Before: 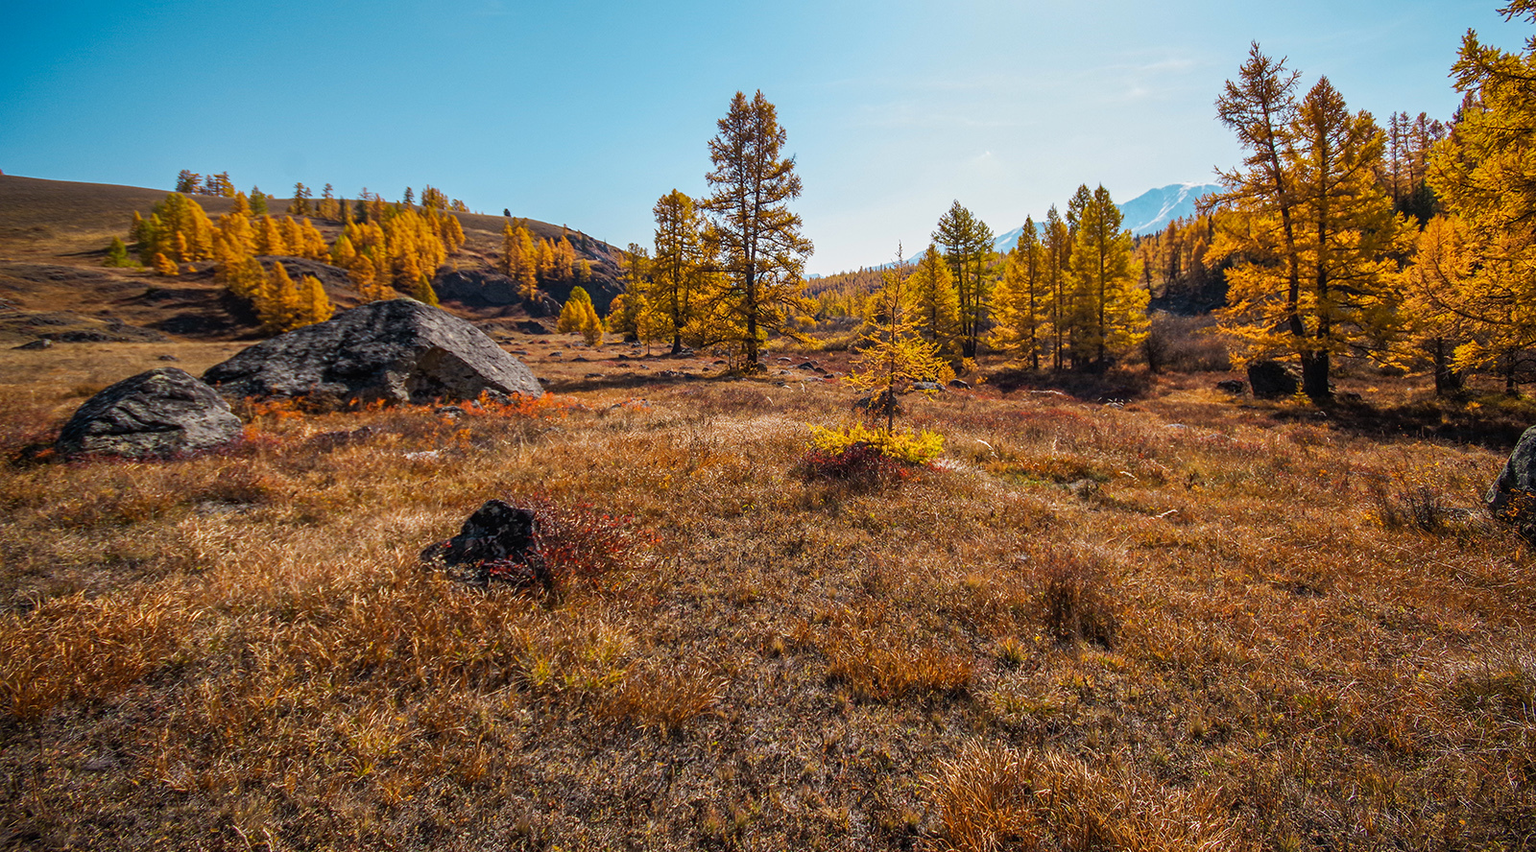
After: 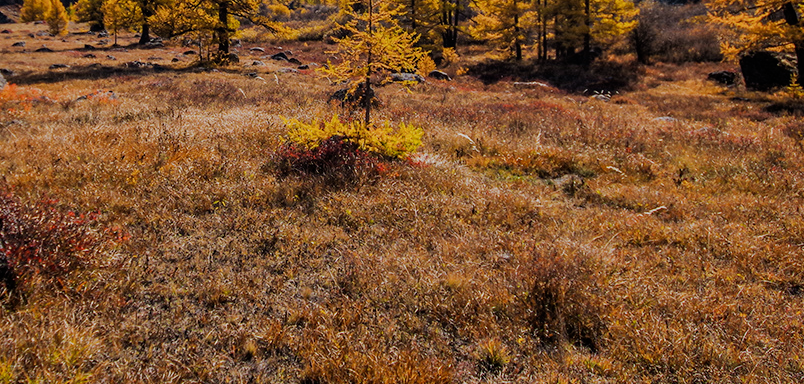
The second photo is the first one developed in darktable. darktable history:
sharpen: radius 5.325, amount 0.312, threshold 26.433
crop: left 35.03%, top 36.625%, right 14.663%, bottom 20.057%
filmic rgb: black relative exposure -8.54 EV, white relative exposure 5.52 EV, hardness 3.39, contrast 1.016
